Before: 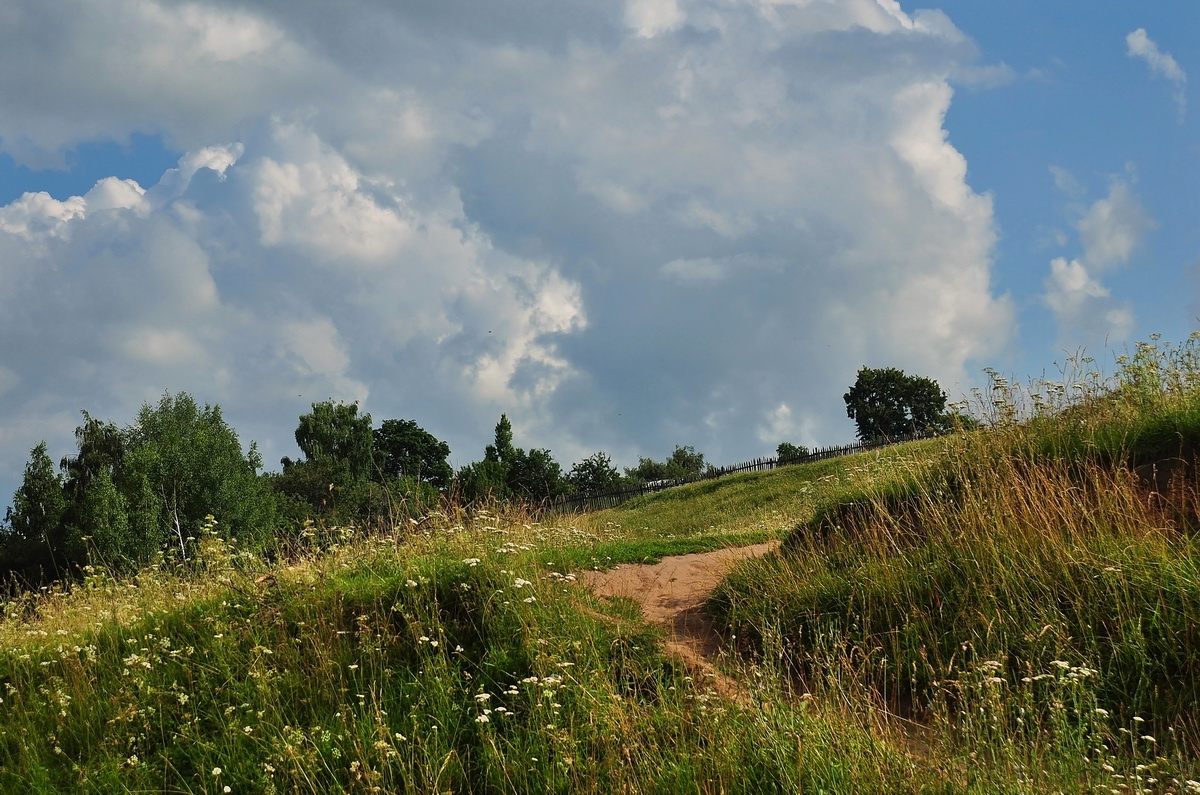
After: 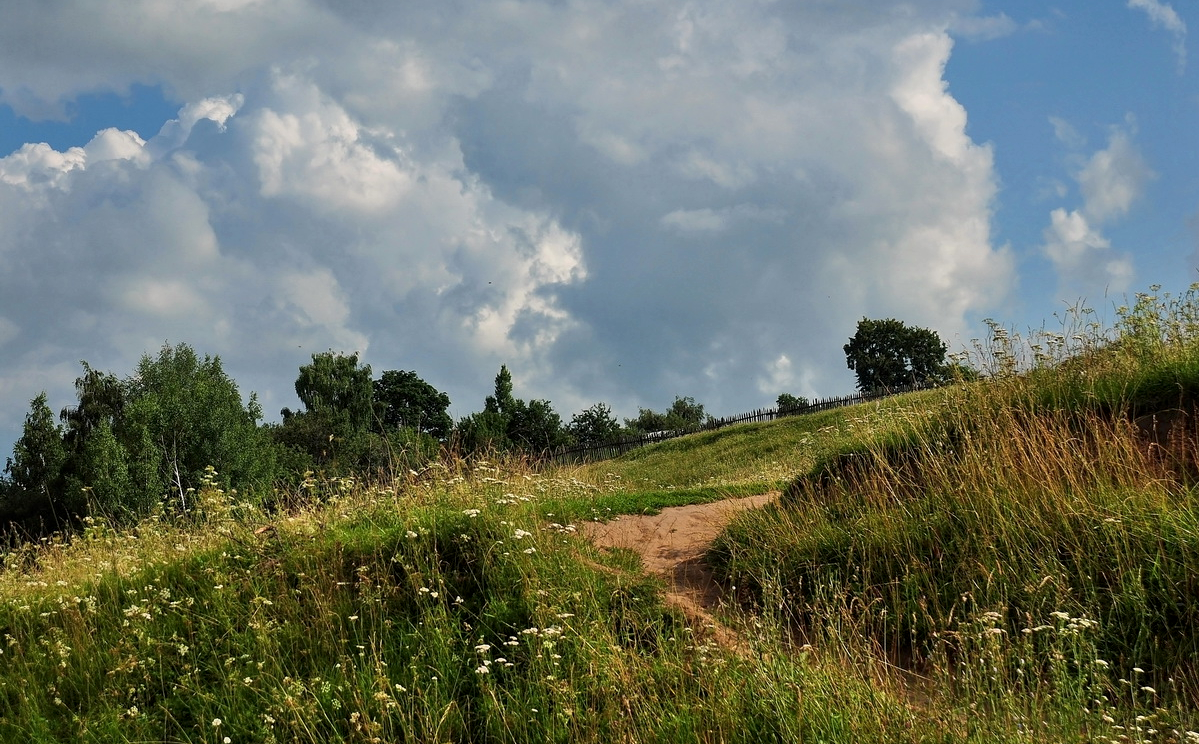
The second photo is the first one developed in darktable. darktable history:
crop and rotate: top 6.323%
local contrast: highlights 105%, shadows 102%, detail 131%, midtone range 0.2
